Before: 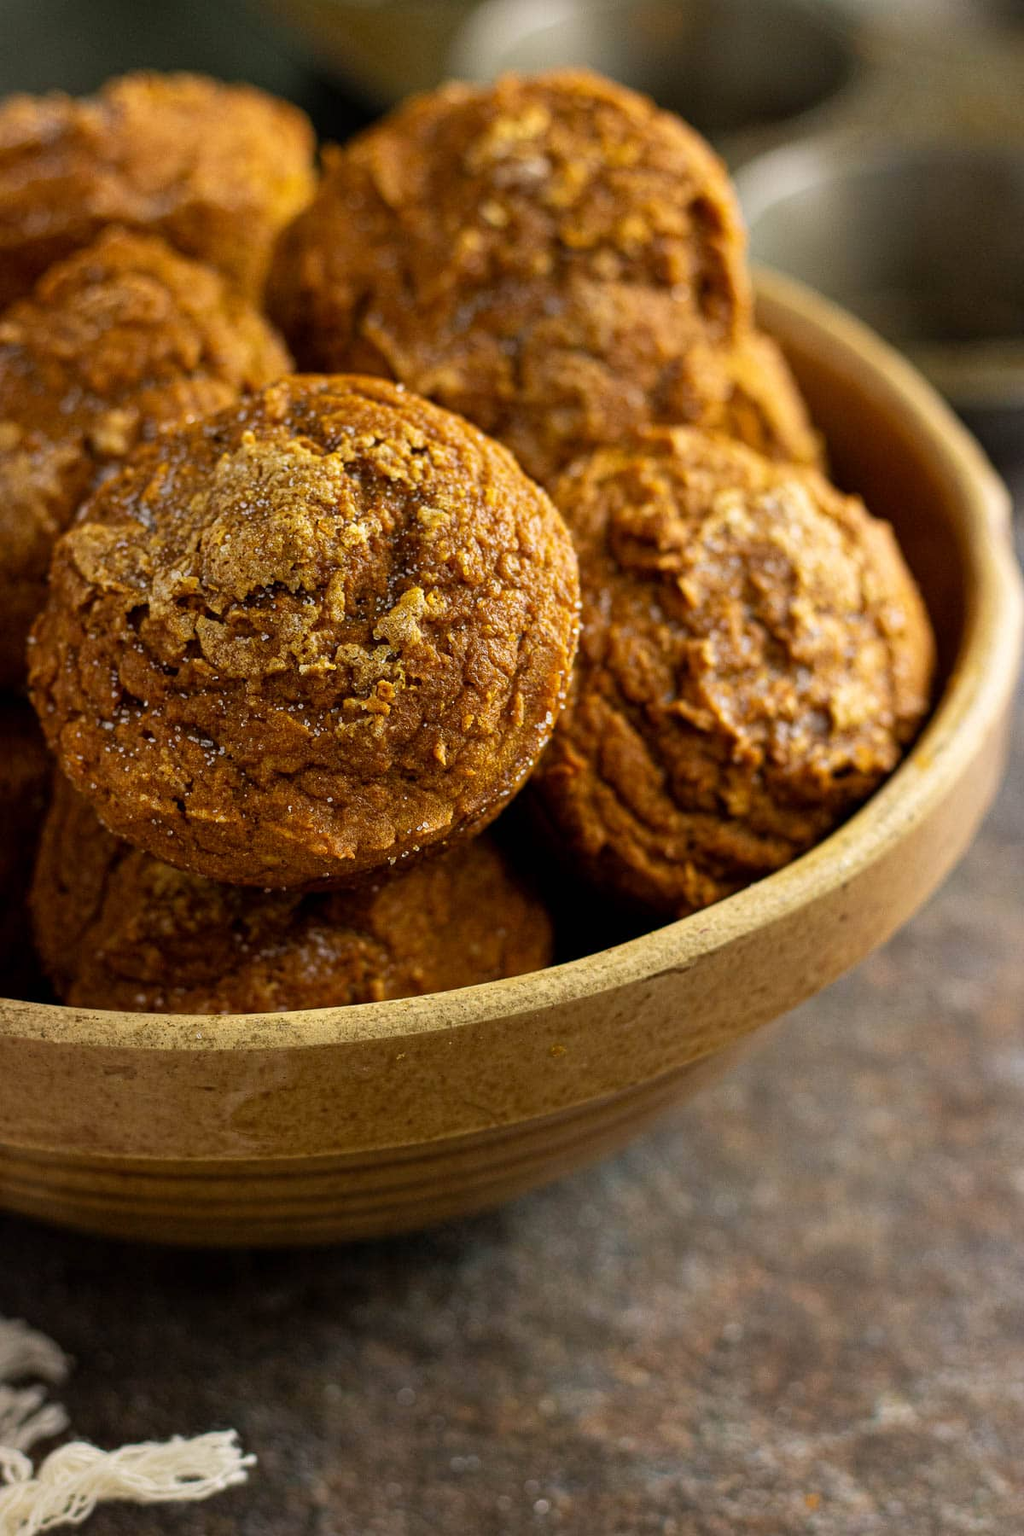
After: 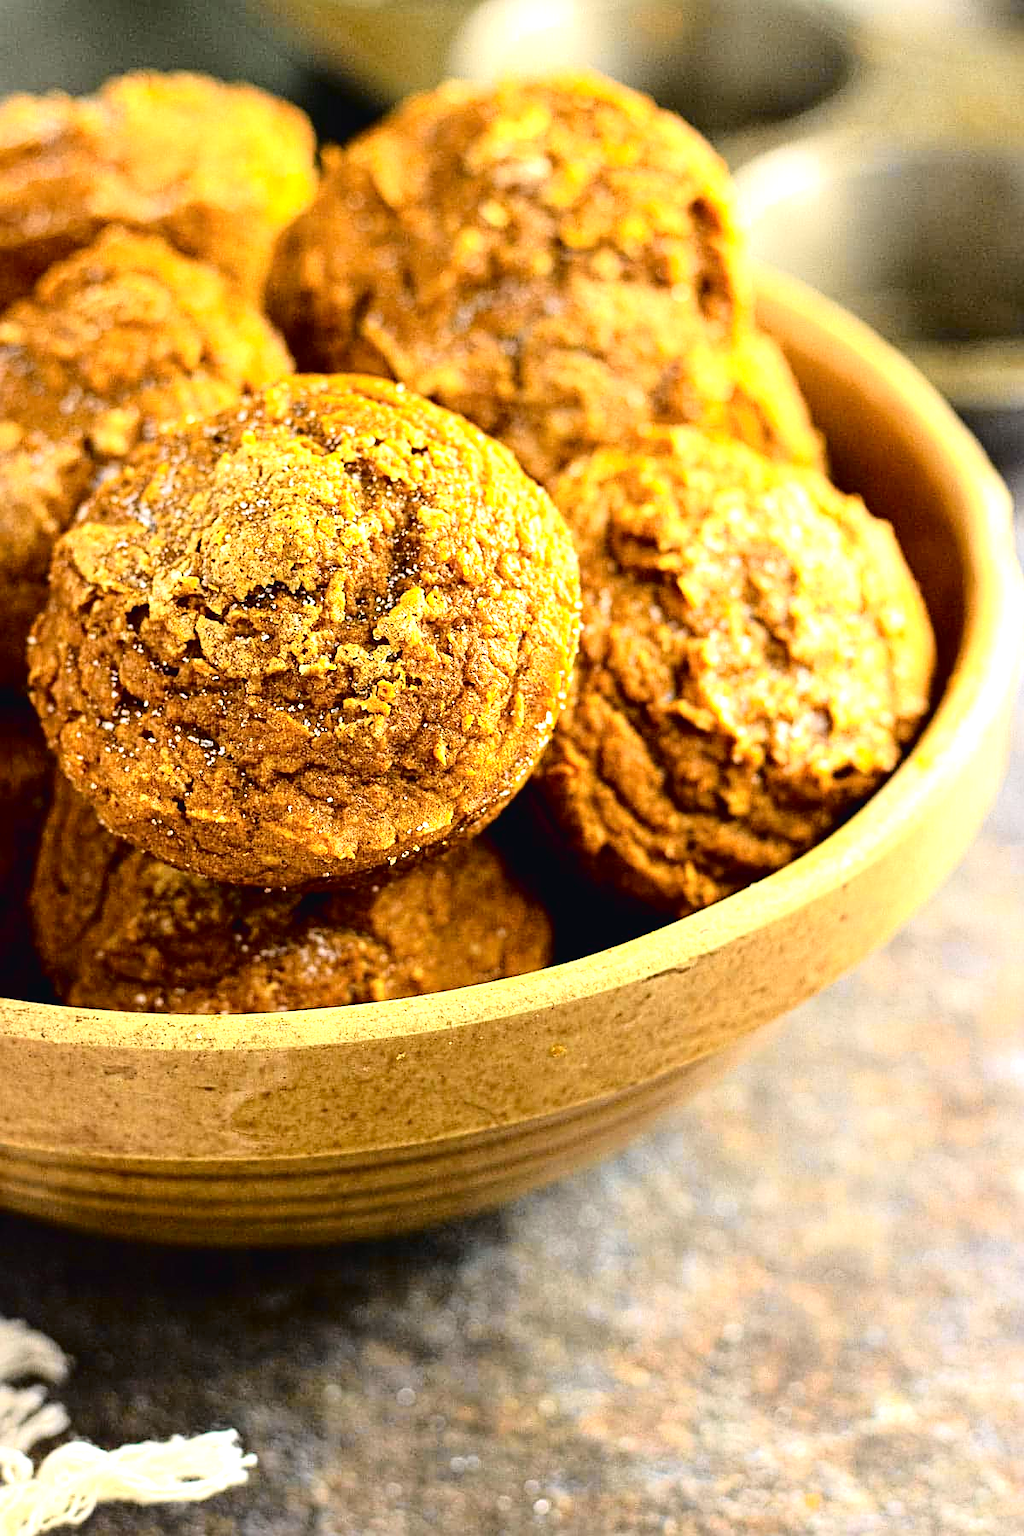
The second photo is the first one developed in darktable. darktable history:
tone curve: curves: ch0 [(0, 0.023) (0.104, 0.058) (0.21, 0.162) (0.469, 0.524) (0.579, 0.65) (0.725, 0.8) (0.858, 0.903) (1, 0.974)]; ch1 [(0, 0) (0.414, 0.395) (0.447, 0.447) (0.502, 0.501) (0.521, 0.512) (0.57, 0.563) (0.618, 0.61) (0.654, 0.642) (1, 1)]; ch2 [(0, 0) (0.356, 0.408) (0.437, 0.453) (0.492, 0.485) (0.524, 0.508) (0.566, 0.567) (0.595, 0.604) (1, 1)], color space Lab, independent channels, preserve colors none
sharpen: on, module defaults
exposure: black level correction 0.001, exposure 1.723 EV, compensate exposure bias true, compensate highlight preservation false
